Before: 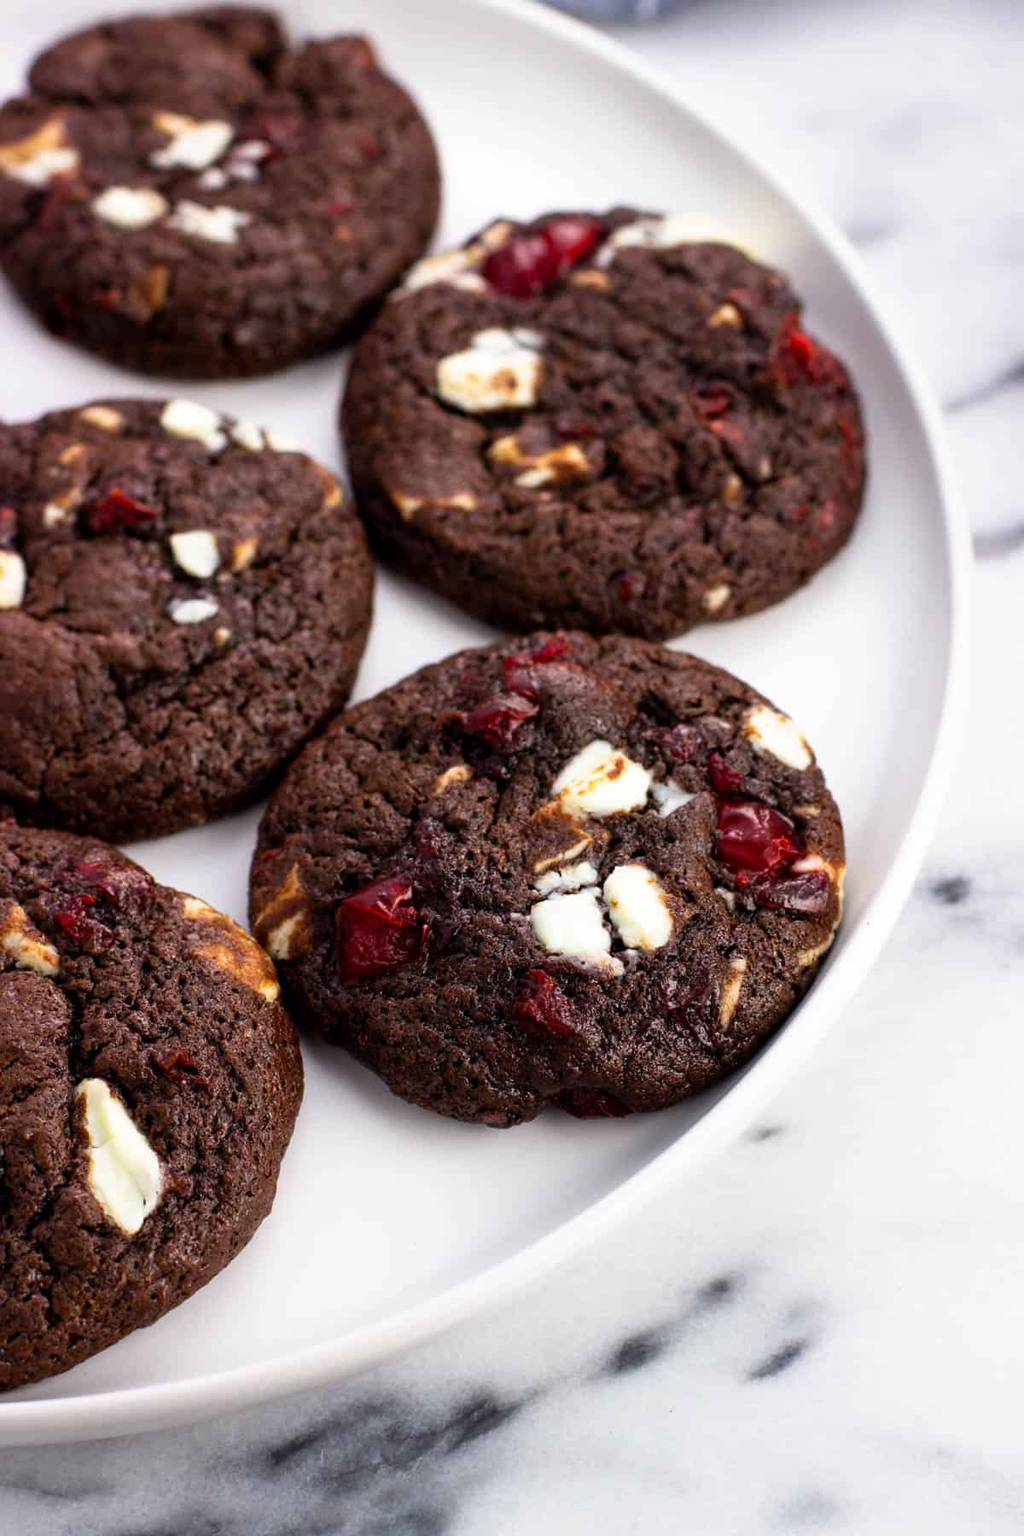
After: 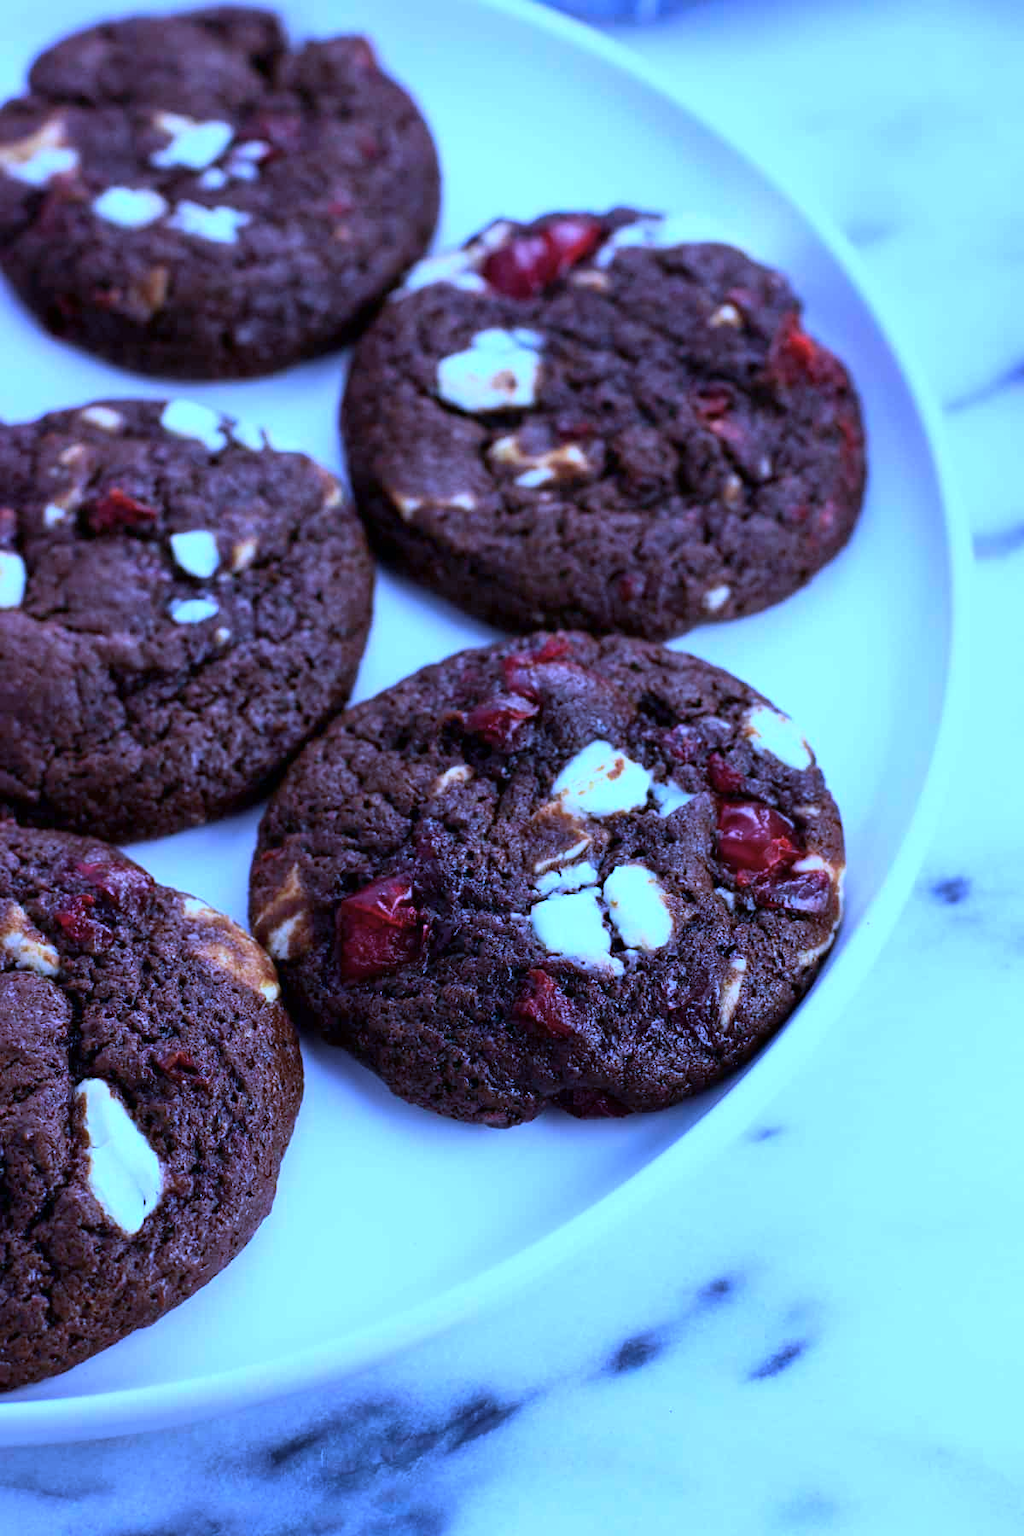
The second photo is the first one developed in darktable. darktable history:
color calibration: gray › normalize channels true, illuminant custom, x 0.46, y 0.429, temperature 2624.23 K, gamut compression 0.019
